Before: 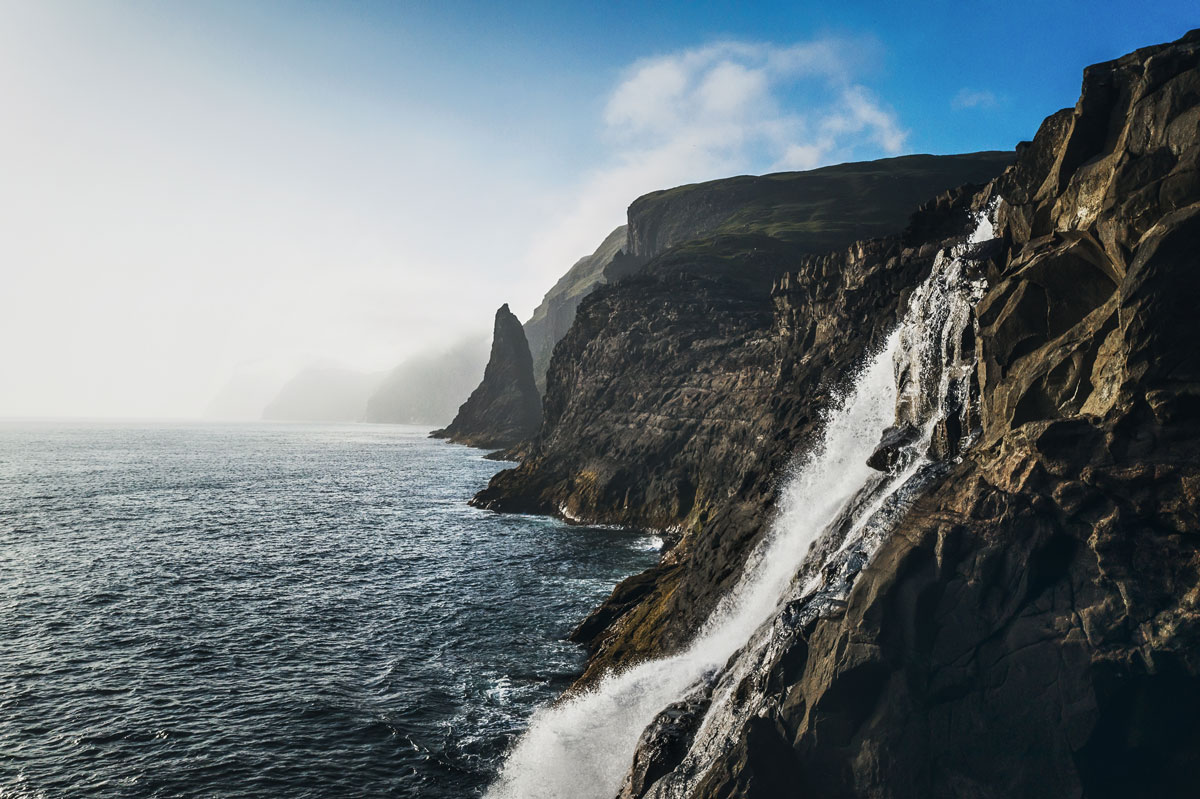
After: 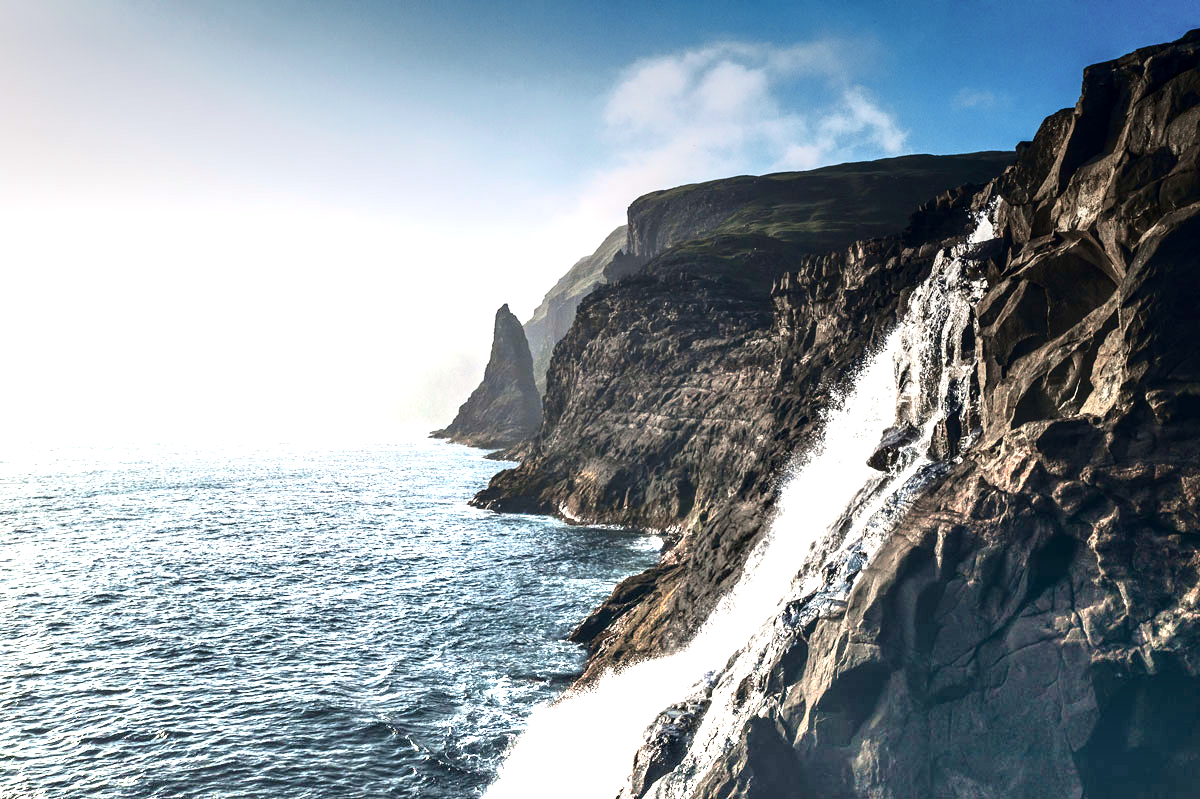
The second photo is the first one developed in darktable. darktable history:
tone curve: curves: ch0 [(0, 0) (0.139, 0.081) (0.304, 0.259) (0.502, 0.505) (0.683, 0.676) (0.761, 0.773) (0.858, 0.858) (0.987, 0.945)]; ch1 [(0, 0) (0.172, 0.123) (0.304, 0.288) (0.414, 0.44) (0.472, 0.473) (0.502, 0.508) (0.54, 0.543) (0.583, 0.601) (0.638, 0.654) (0.741, 0.783) (1, 1)]; ch2 [(0, 0) (0.411, 0.424) (0.485, 0.476) (0.502, 0.502) (0.557, 0.54) (0.631, 0.576) (1, 1)], color space Lab, independent channels, preserve colors none
local contrast: highlights 100%, shadows 100%, detail 131%, midtone range 0.2
graduated density: density -3.9 EV
